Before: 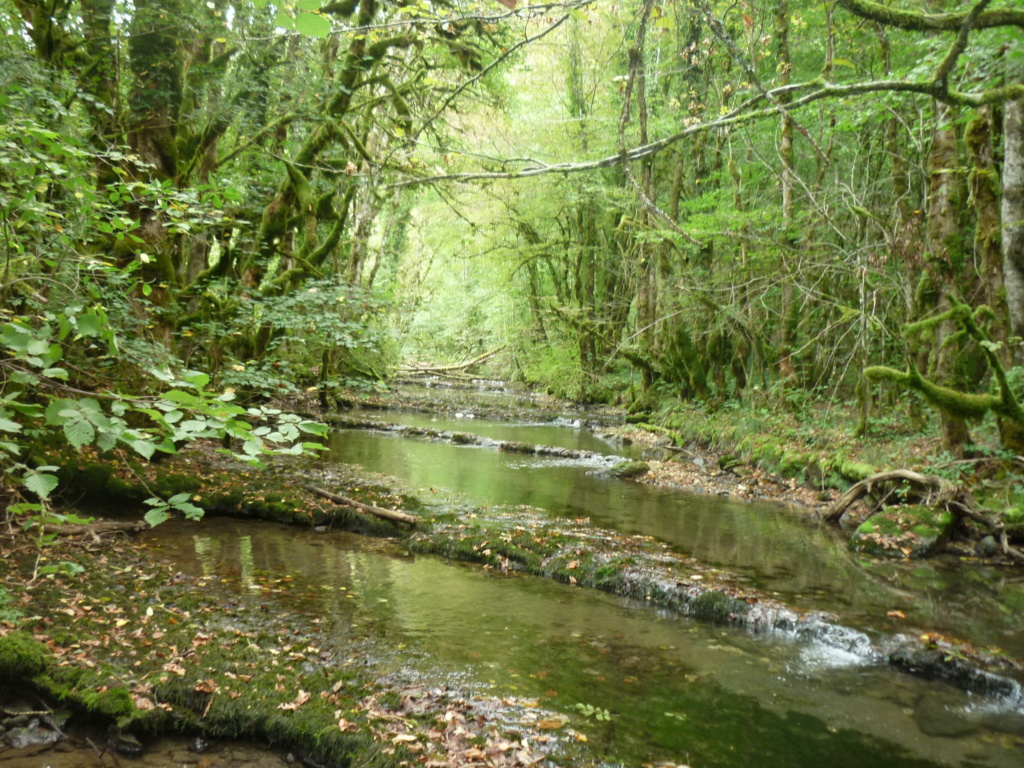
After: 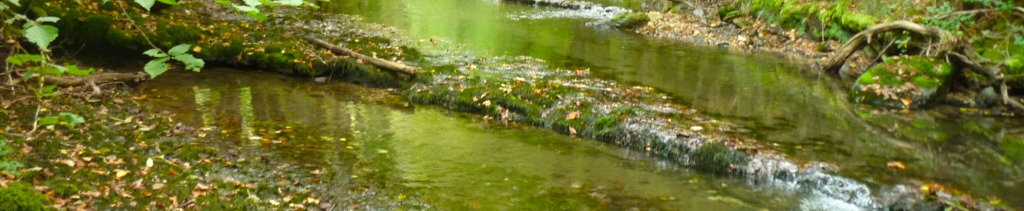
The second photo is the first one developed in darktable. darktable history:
crop and rotate: top 58.543%, bottom 13.866%
exposure: exposure 0.153 EV, compensate highlight preservation false
color balance rgb: perceptual saturation grading › global saturation 30.947%
